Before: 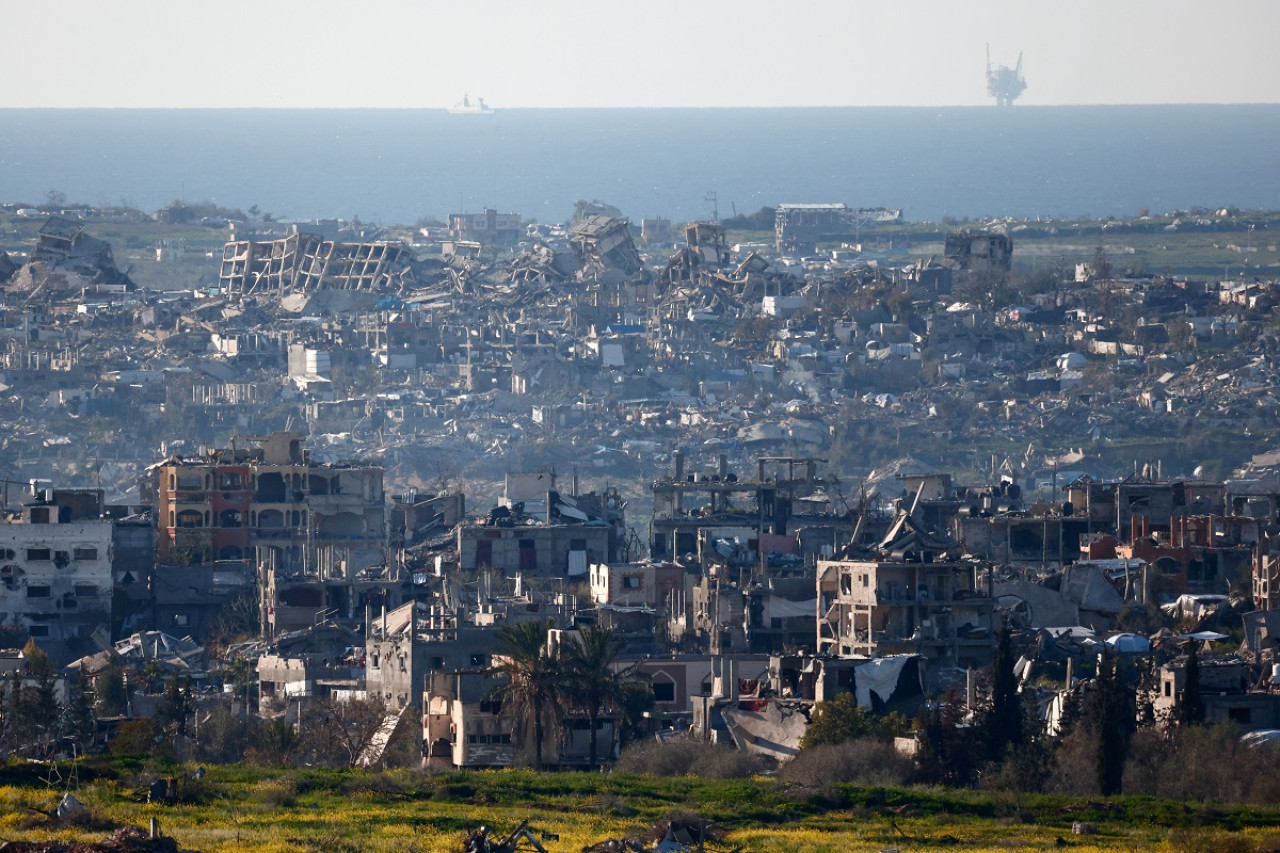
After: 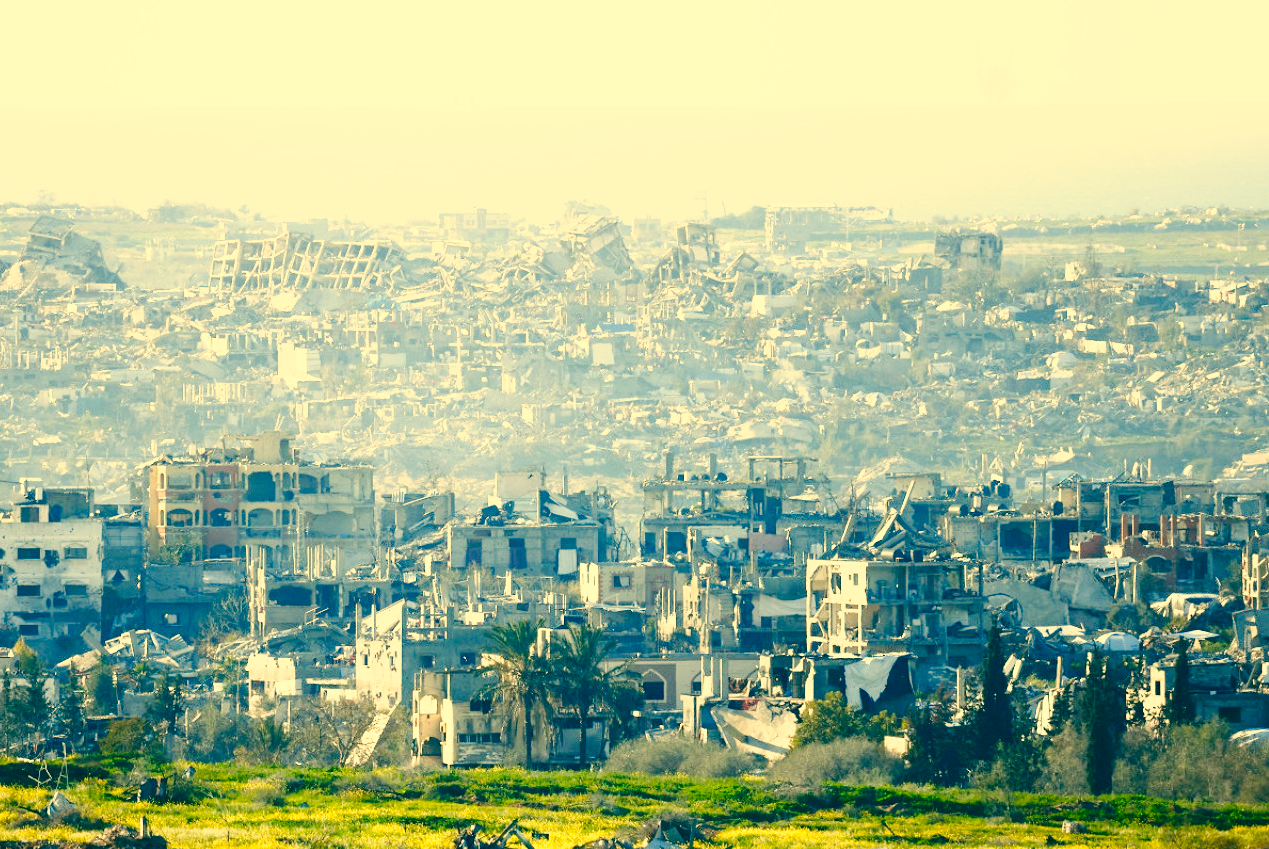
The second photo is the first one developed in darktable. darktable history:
base curve: curves: ch0 [(0, 0) (0.025, 0.046) (0.112, 0.277) (0.467, 0.74) (0.814, 0.929) (1, 0.942)], preserve colors none
crop and rotate: left 0.824%, top 0.143%, bottom 0.247%
color correction: highlights a* 2.23, highlights b* 34.11, shadows a* -35.98, shadows b* -5.77
exposure: black level correction 0, exposure 1.199 EV, compensate exposure bias true, compensate highlight preservation false
